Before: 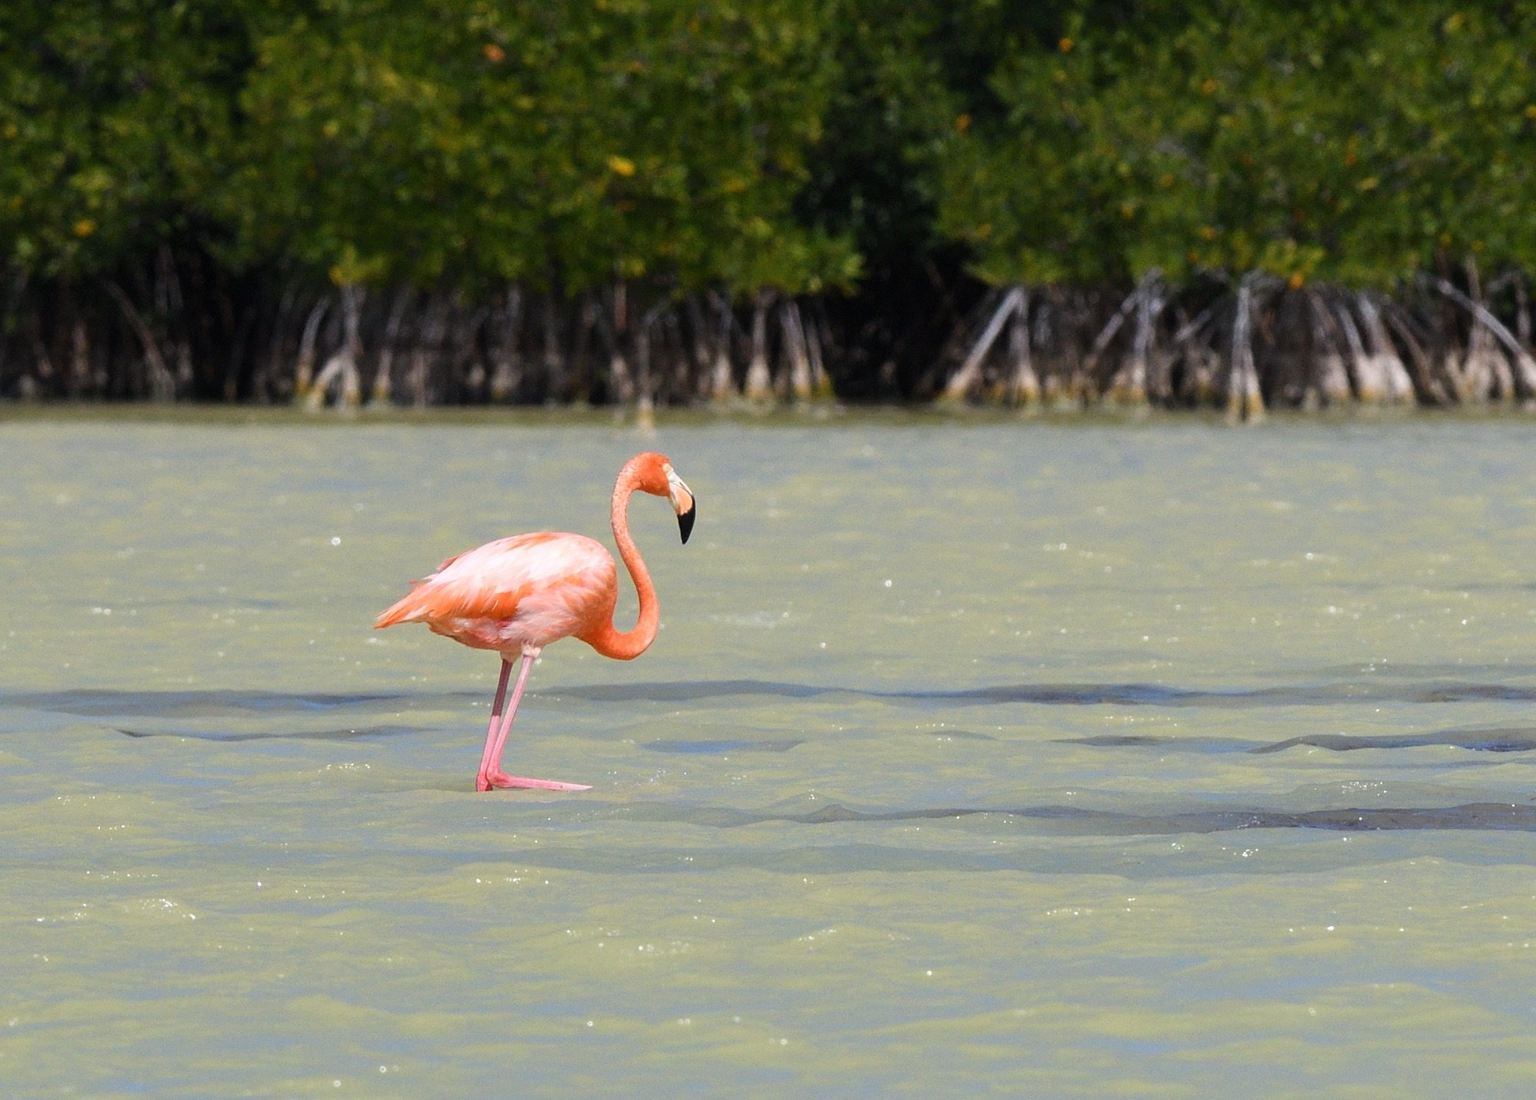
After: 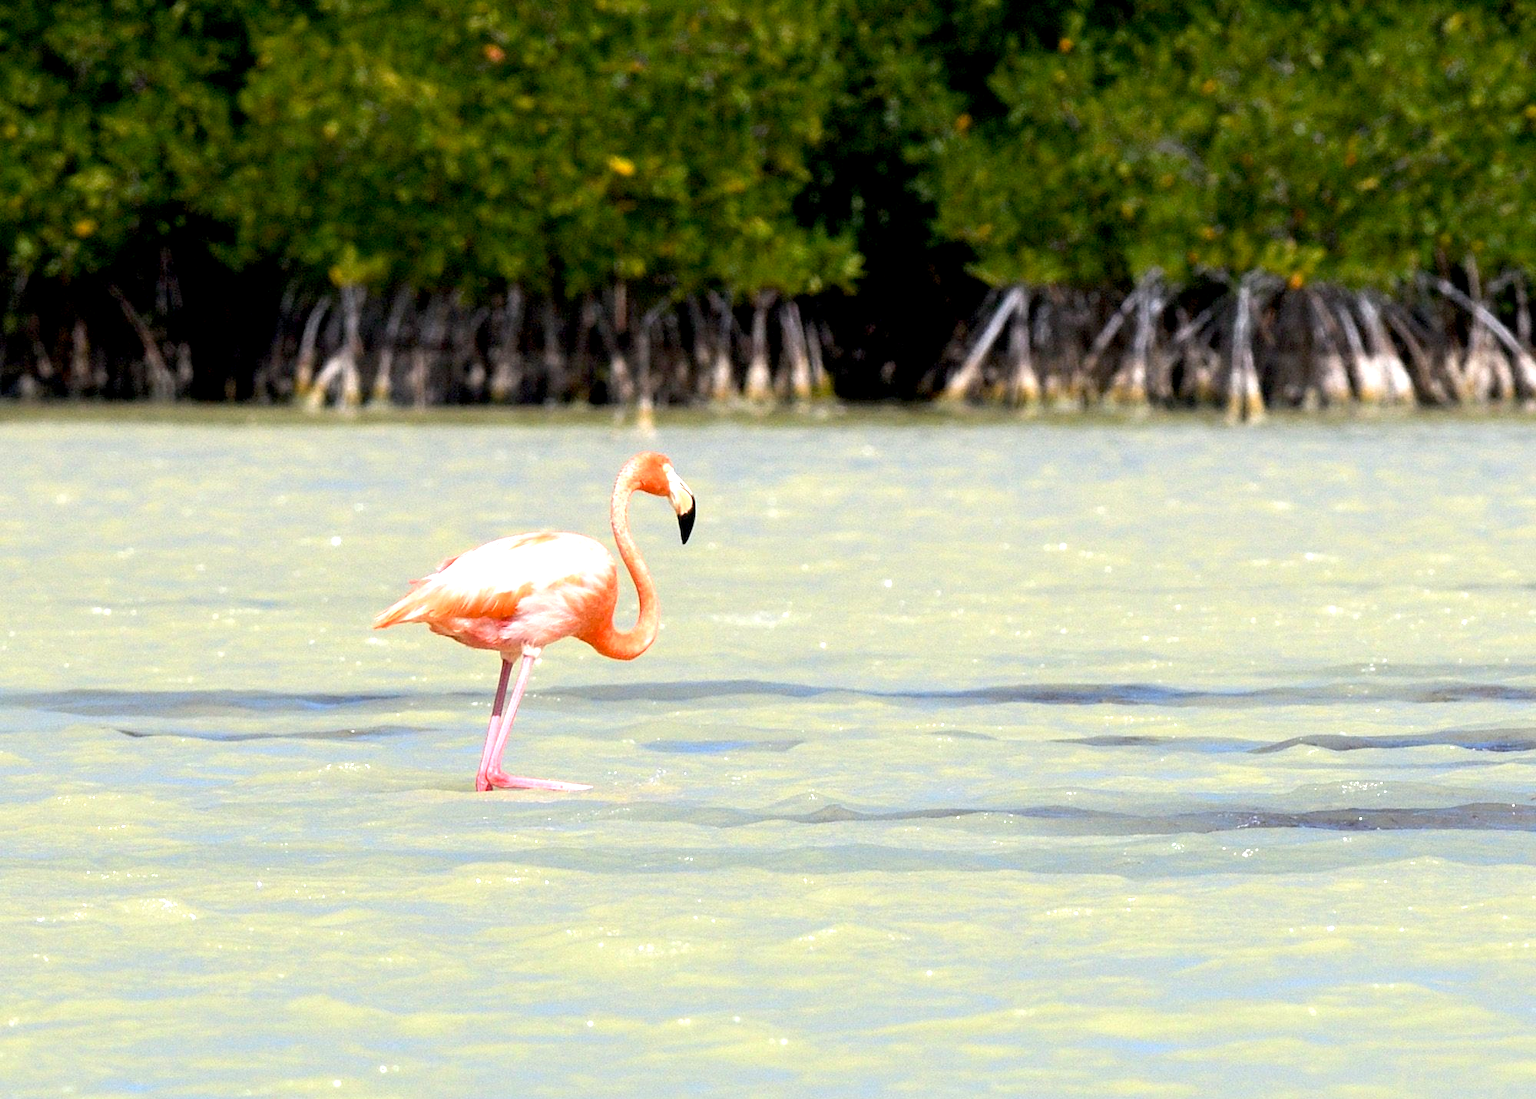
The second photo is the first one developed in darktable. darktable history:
base curve: curves: ch0 [(0, 0) (0.303, 0.277) (1, 1)], preserve colors none
exposure: black level correction 0.008, exposure 0.983 EV, compensate highlight preservation false
